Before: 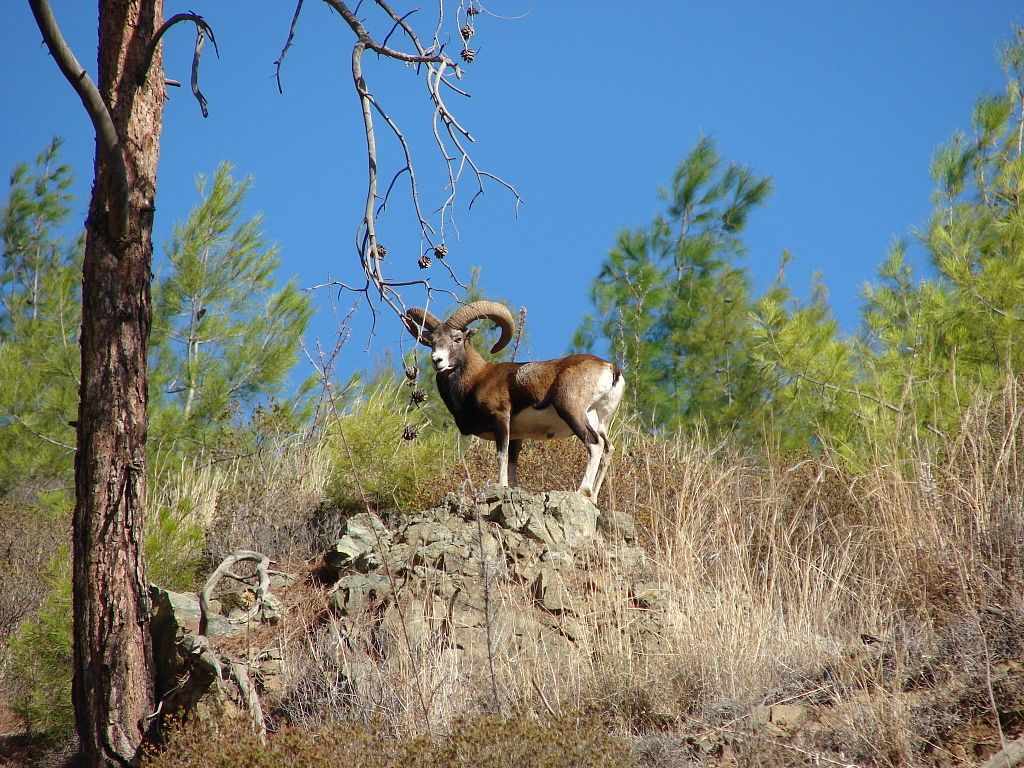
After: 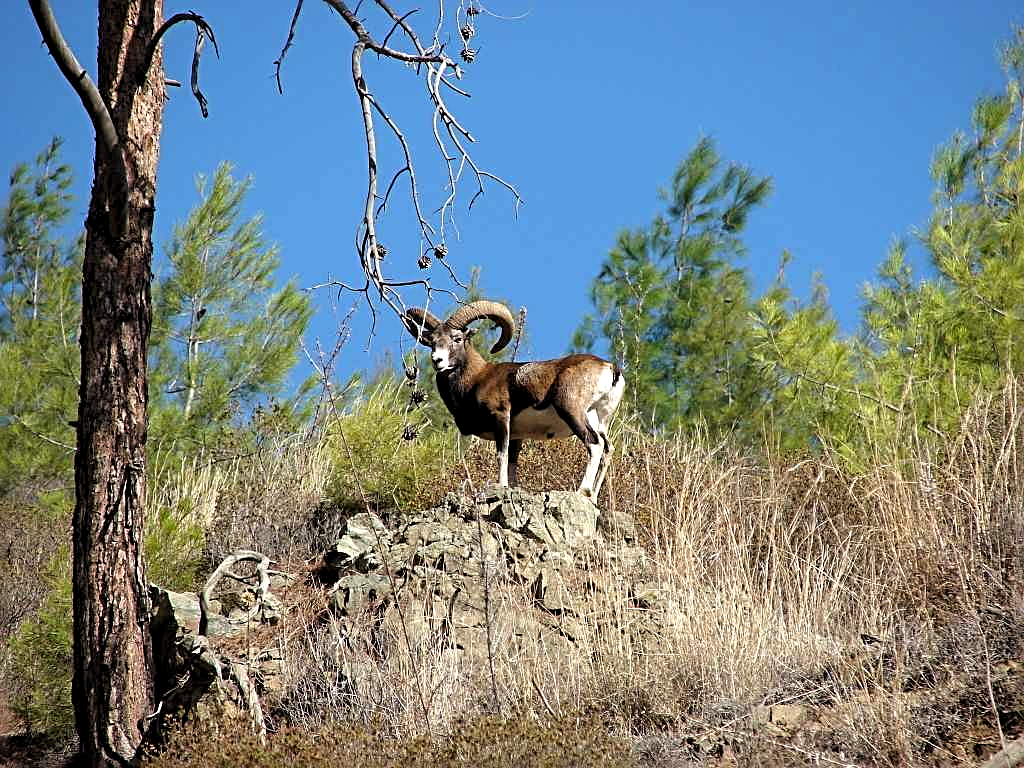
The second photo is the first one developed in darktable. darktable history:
levels: white 99.93%, levels [0.062, 0.494, 0.925]
sharpen: radius 3.081
